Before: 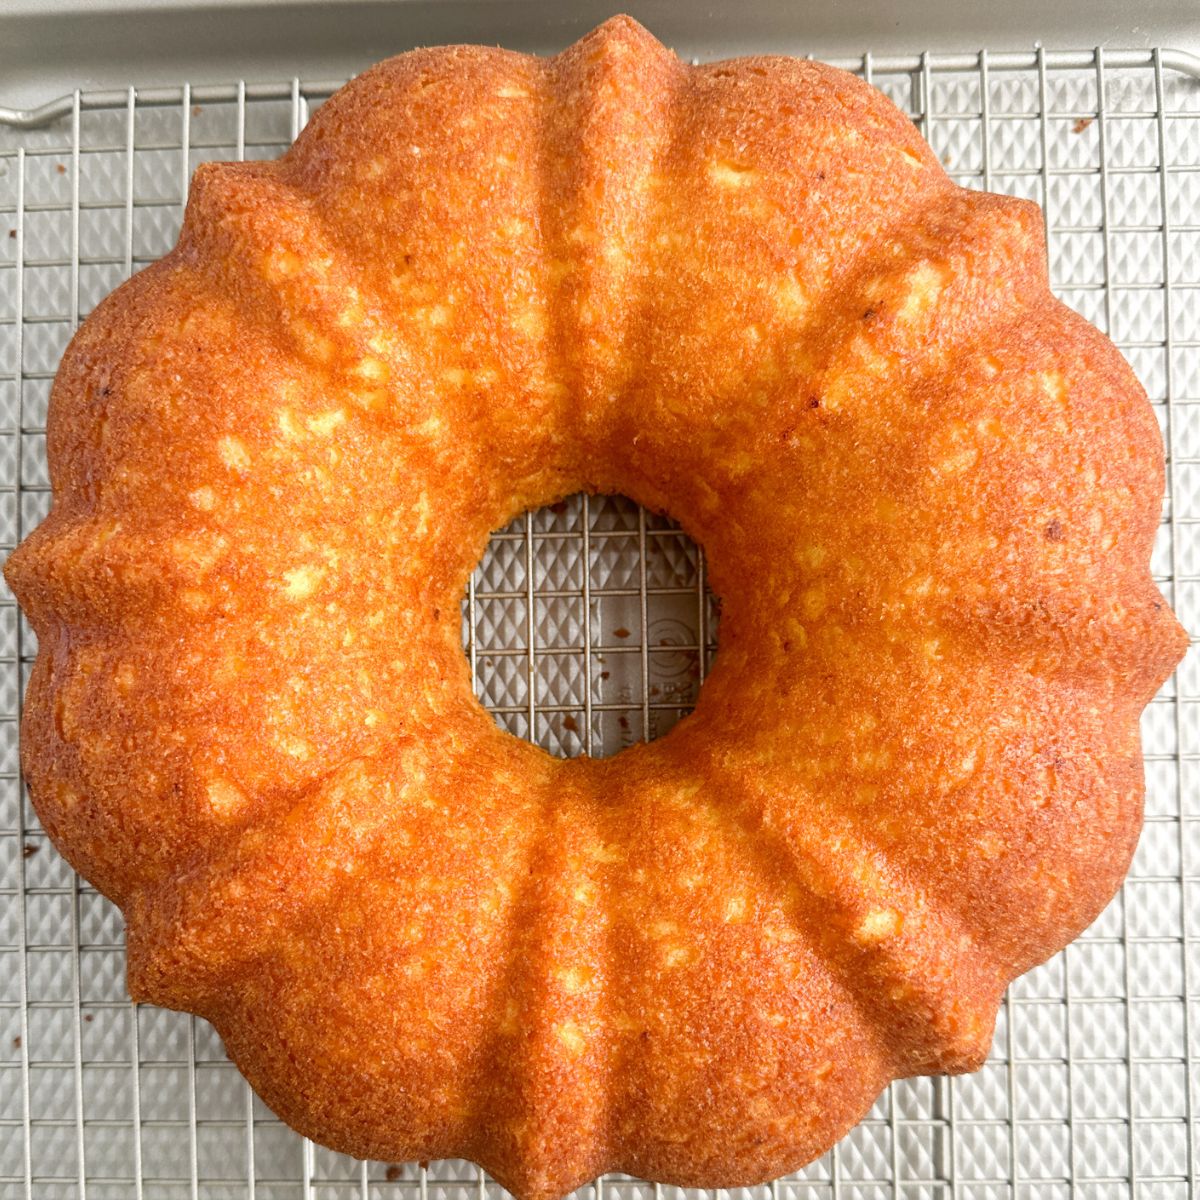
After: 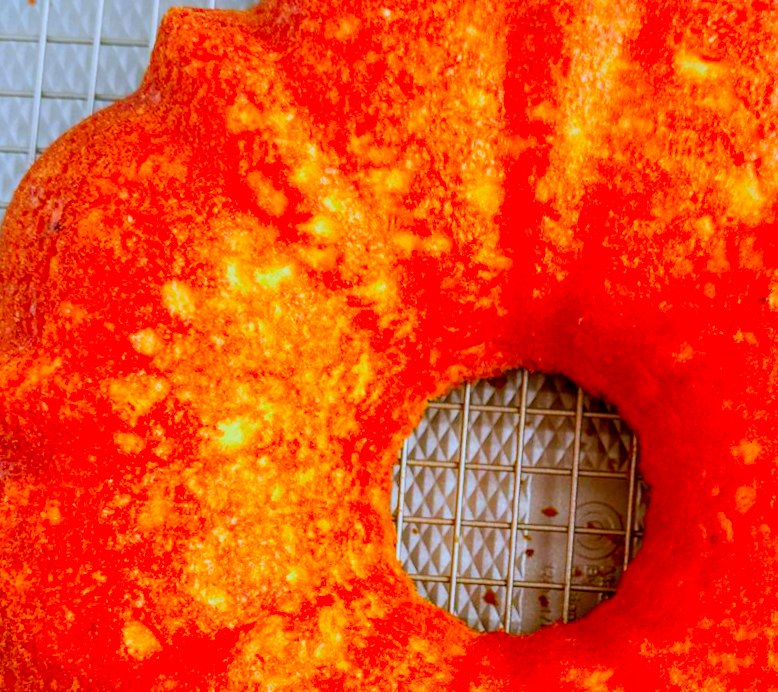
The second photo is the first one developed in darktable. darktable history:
crop and rotate: angle -4.99°, left 2.122%, top 6.945%, right 27.566%, bottom 30.519%
white balance: red 0.924, blue 1.095
contrast brightness saturation: brightness 0.15
color correction: highlights a* 1.59, highlights b* -1.7, saturation 2.48
local contrast: on, module defaults
shadows and highlights: on, module defaults
filmic rgb: hardness 4.17
